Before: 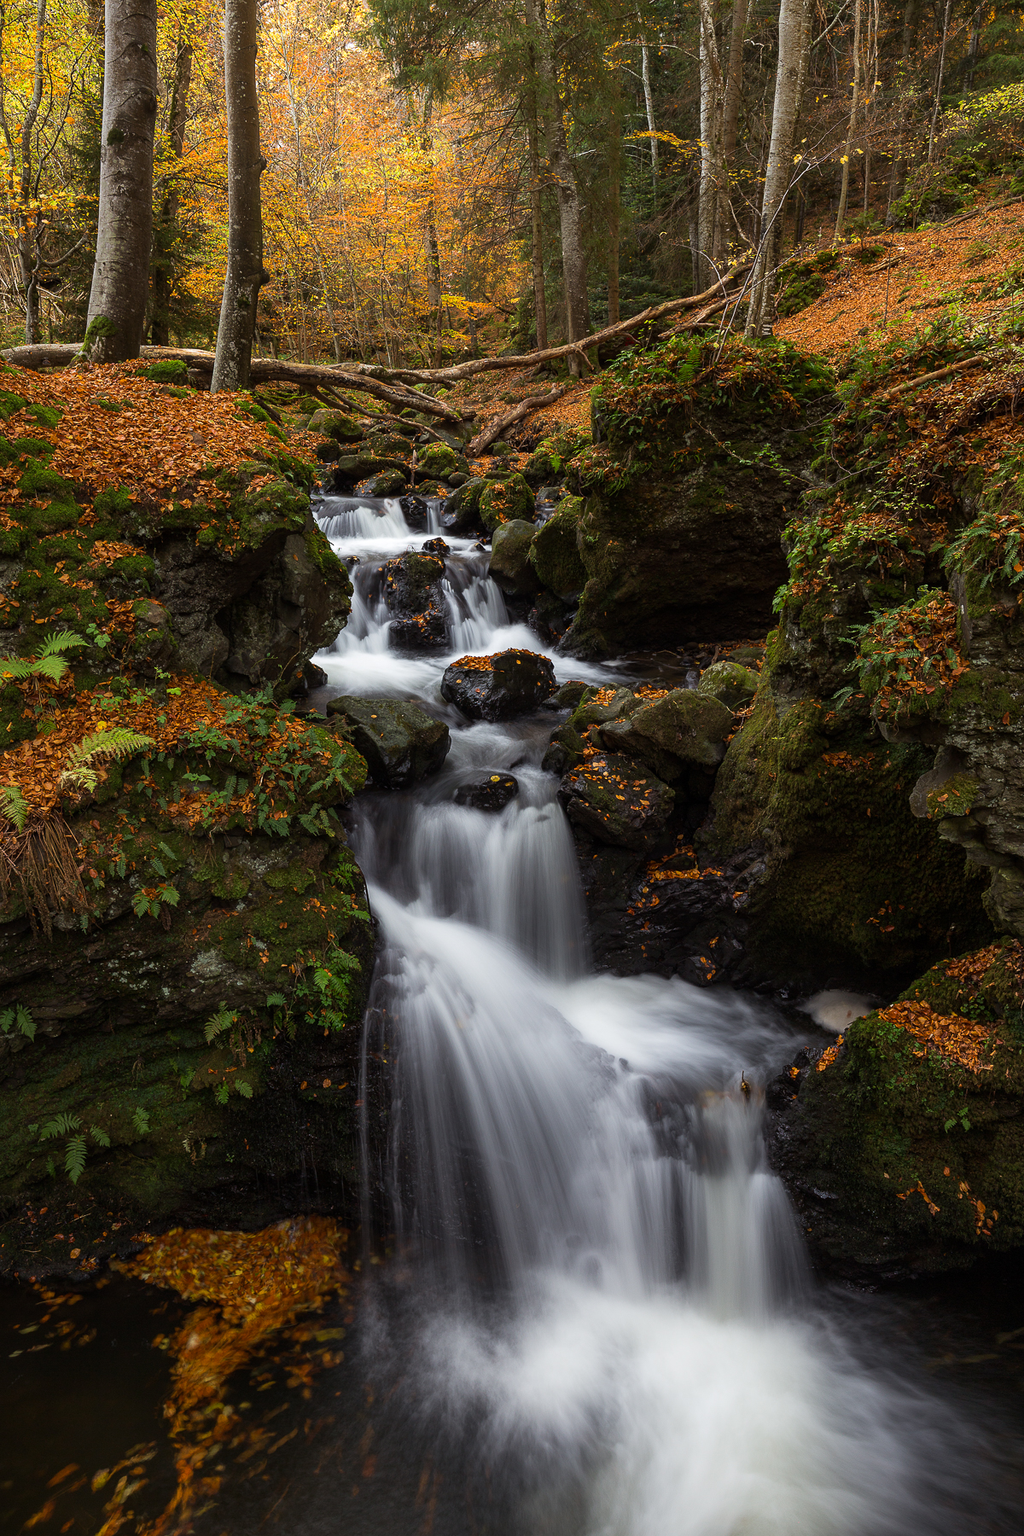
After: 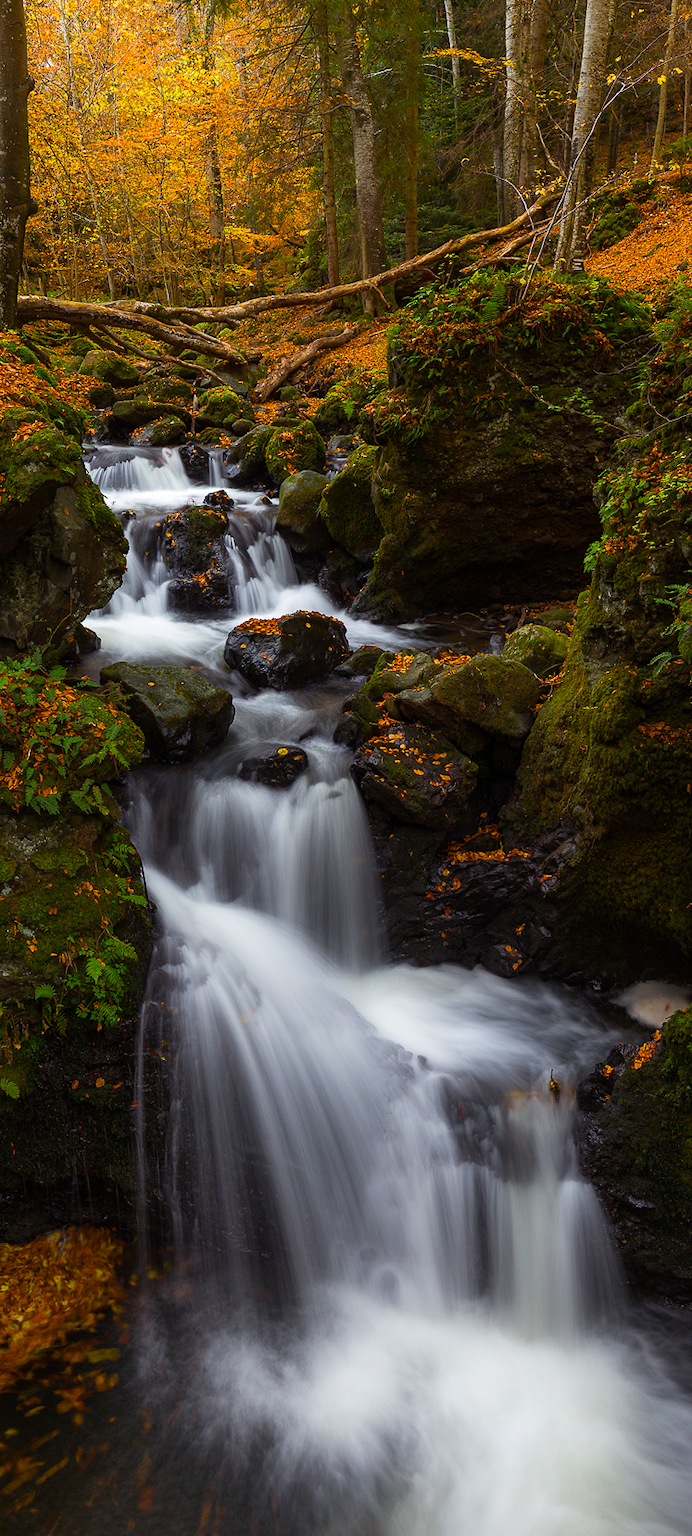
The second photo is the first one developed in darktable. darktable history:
crop and rotate: left 22.918%, top 5.629%, right 14.711%, bottom 2.247%
color balance rgb: perceptual saturation grading › global saturation 40%, global vibrance 15%
